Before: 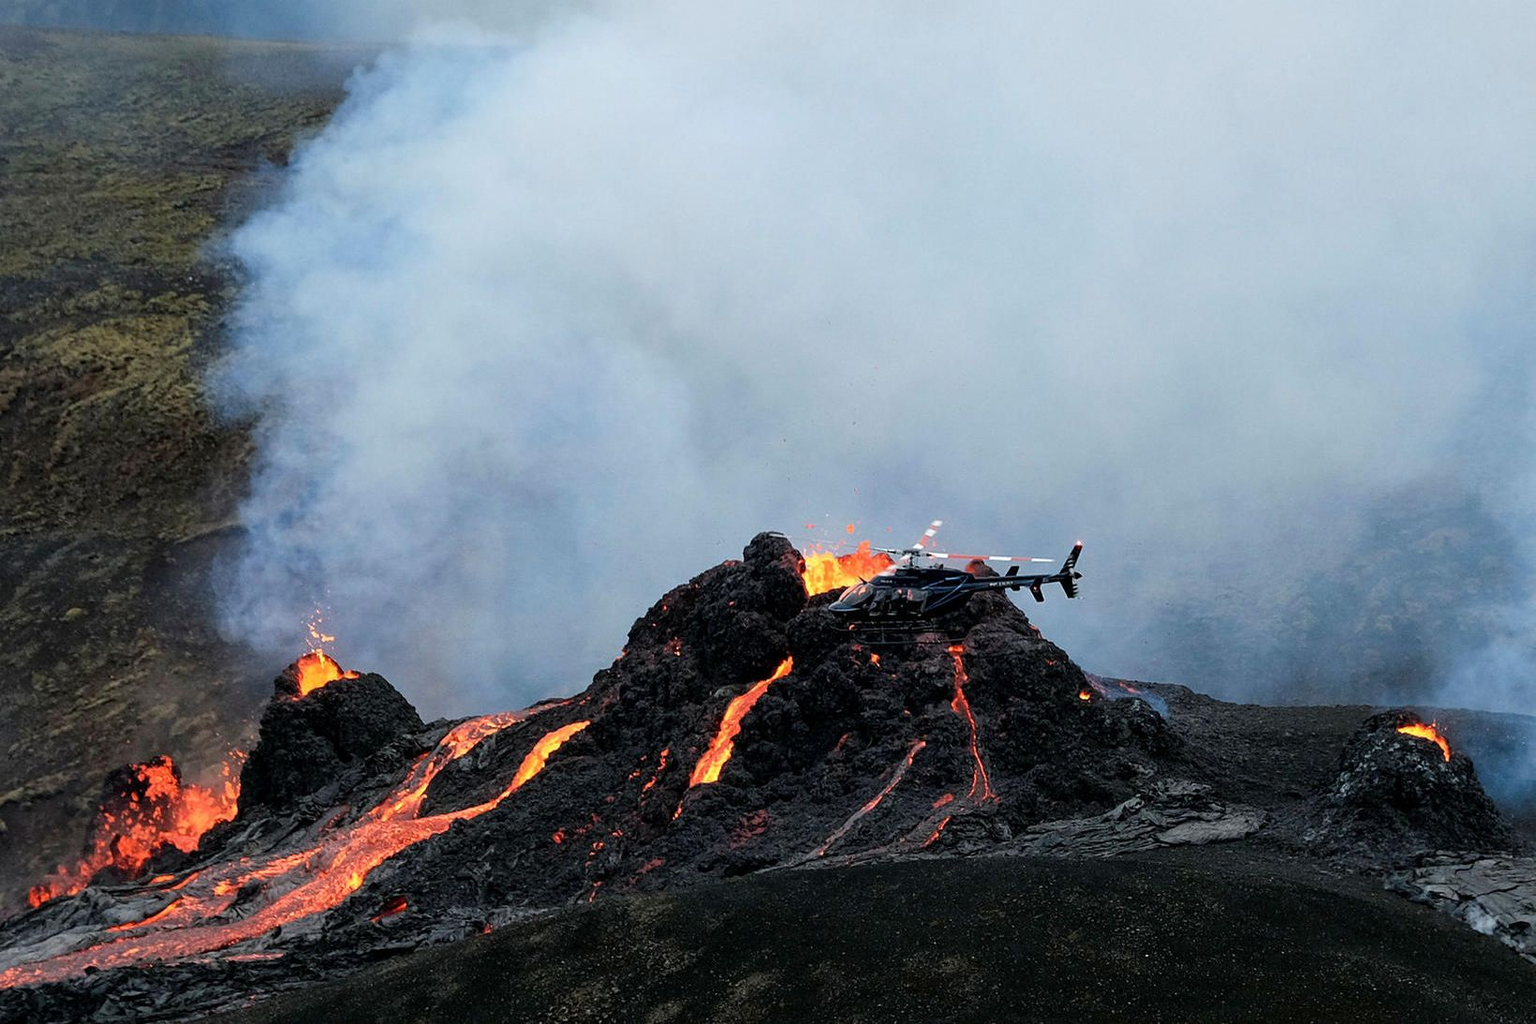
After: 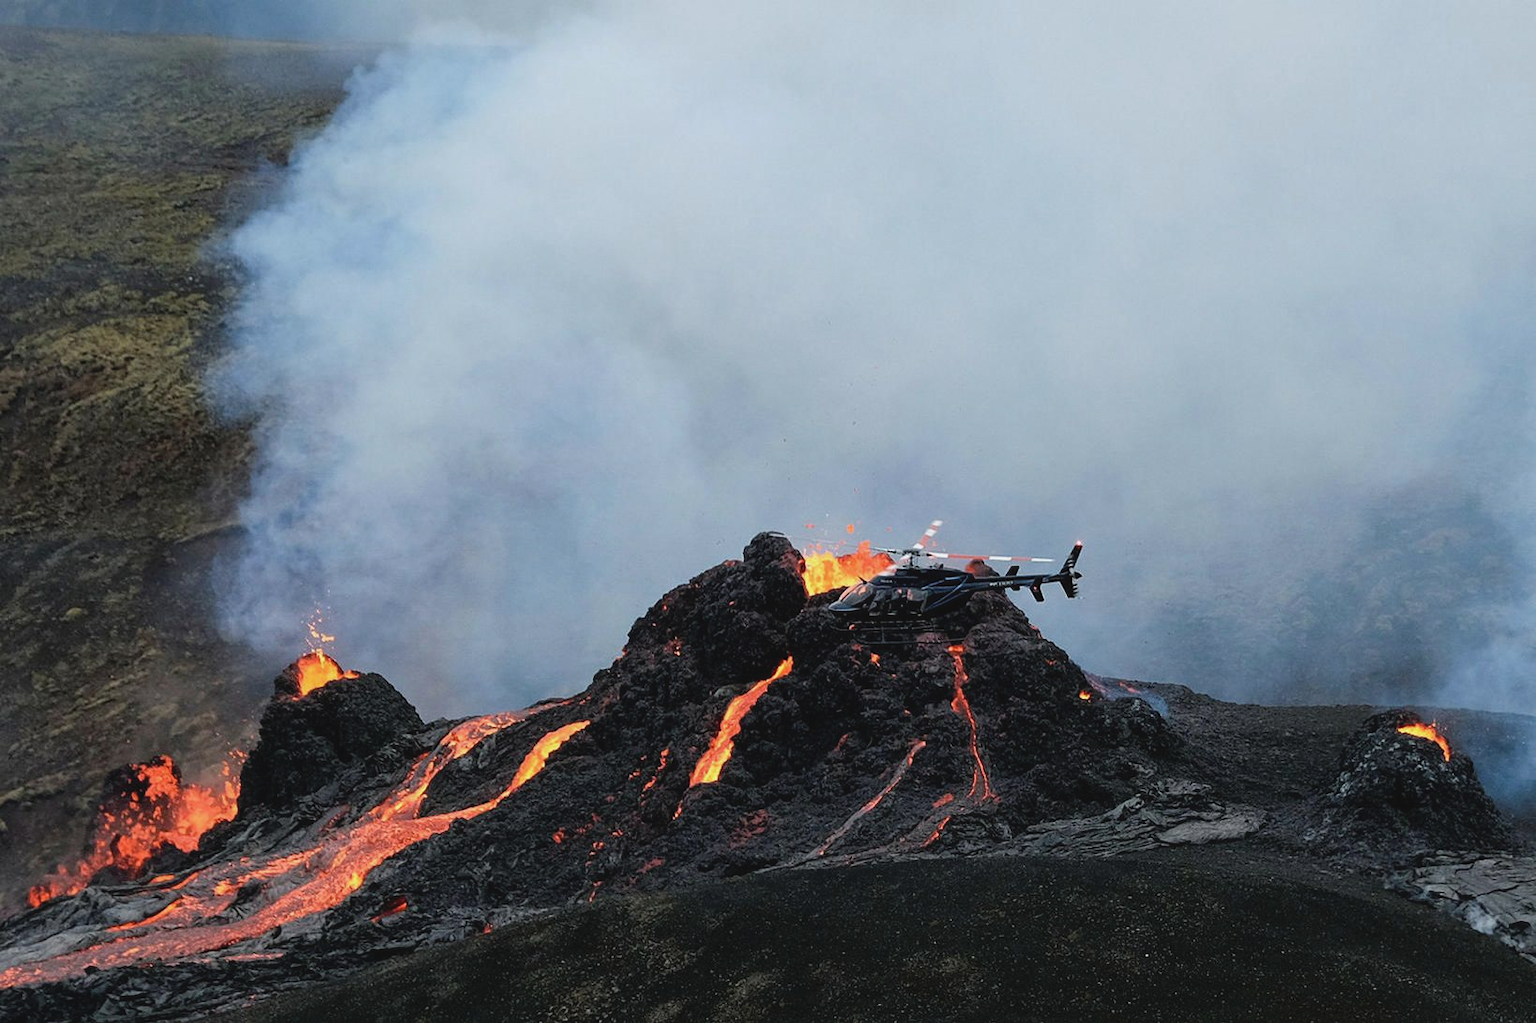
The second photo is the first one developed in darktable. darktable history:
contrast brightness saturation: contrast -0.096, saturation -0.094
